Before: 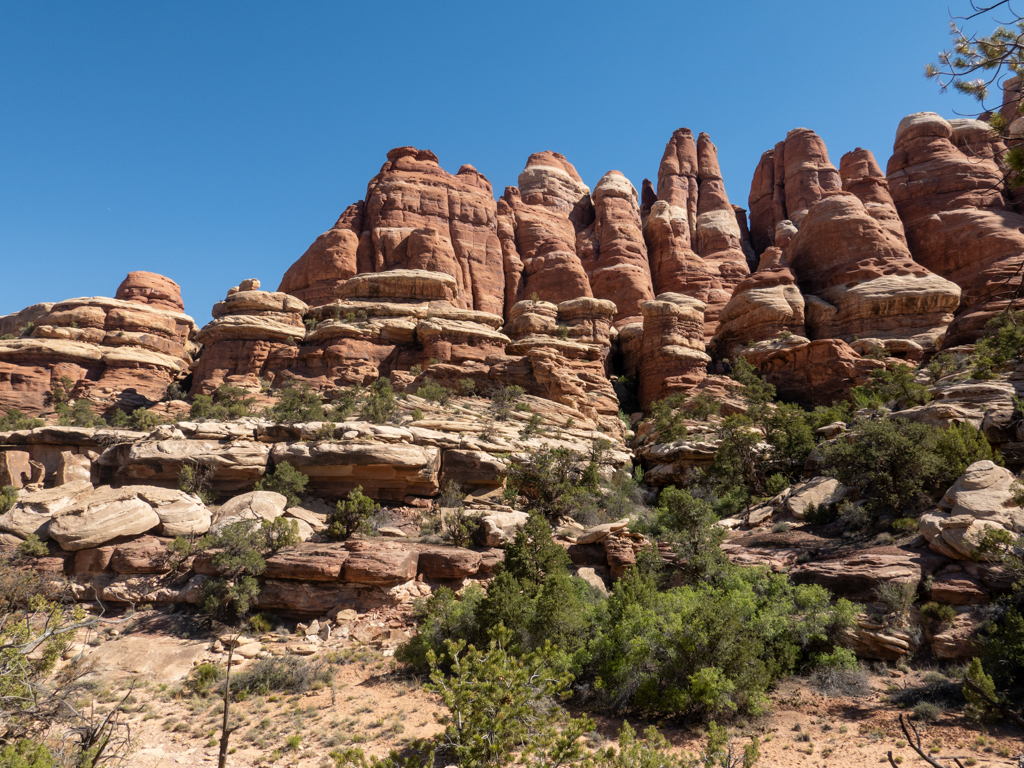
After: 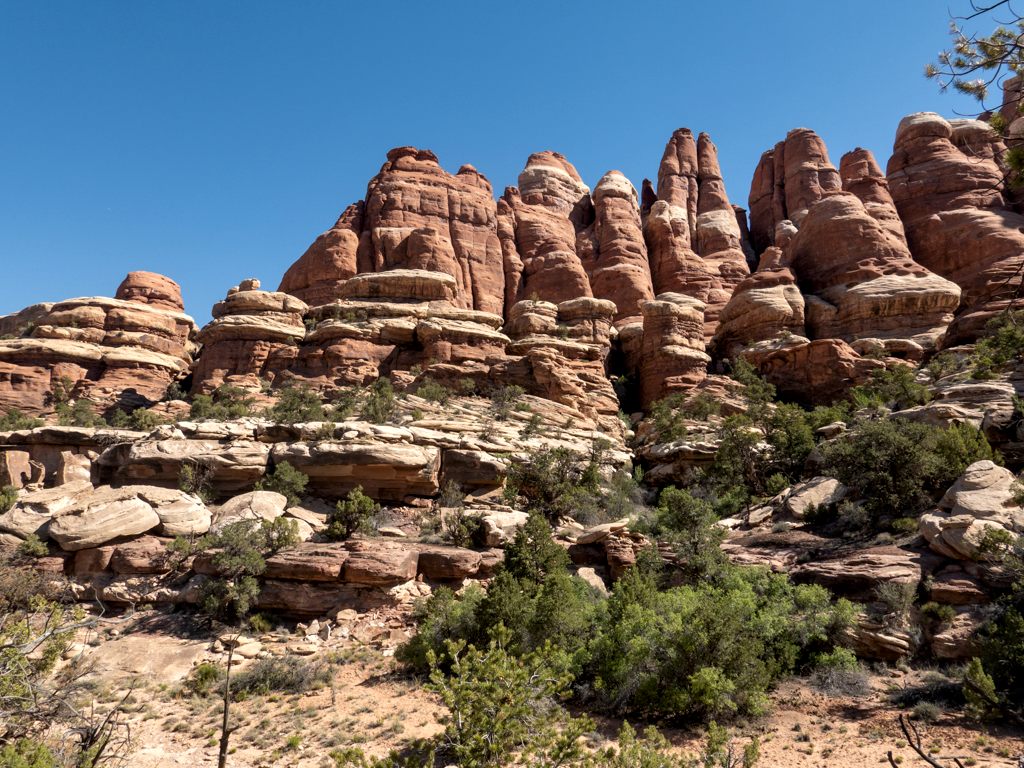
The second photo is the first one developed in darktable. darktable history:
contrast equalizer: y [[0.526, 0.53, 0.532, 0.532, 0.53, 0.525], [0.5 ×6], [0.5 ×6], [0 ×6], [0 ×6]]
